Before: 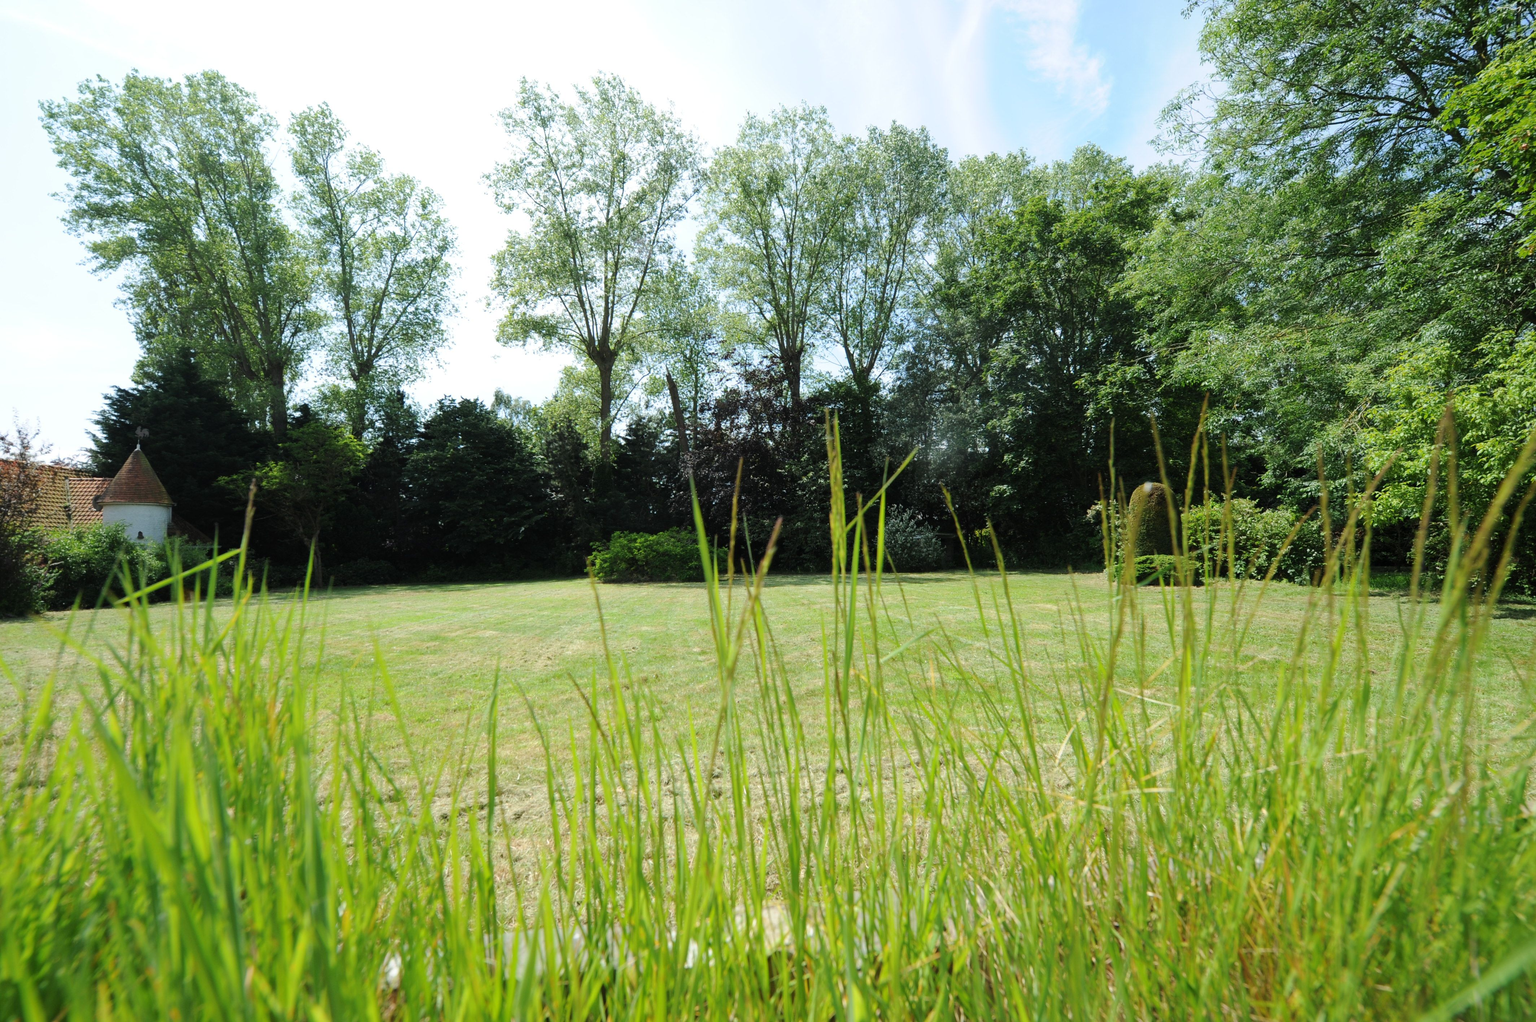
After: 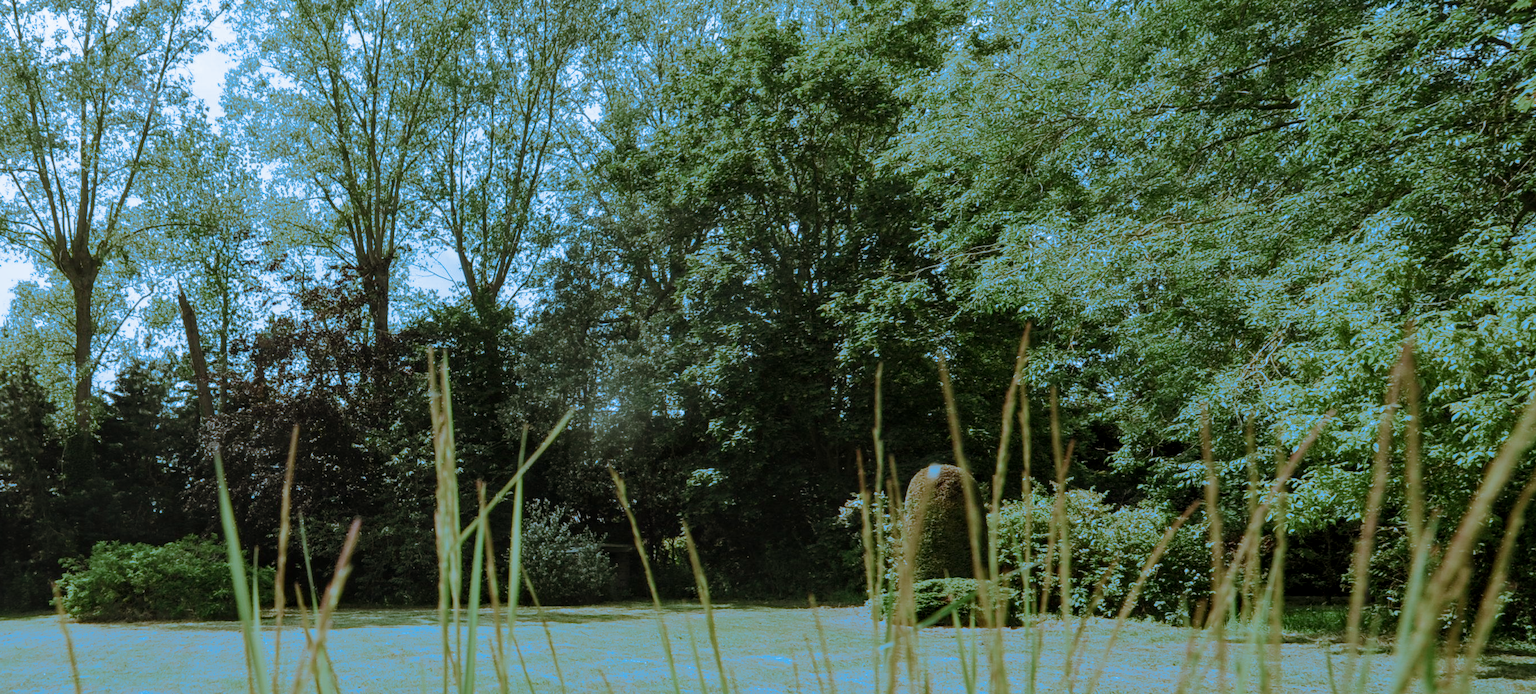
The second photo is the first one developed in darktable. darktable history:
split-toning: shadows › hue 220°, shadows › saturation 0.64, highlights › hue 220°, highlights › saturation 0.64, balance 0, compress 5.22%
local contrast: on, module defaults
crop: left 36.005%, top 18.293%, right 0.31%, bottom 38.444%
white balance: red 1.08, blue 0.791
